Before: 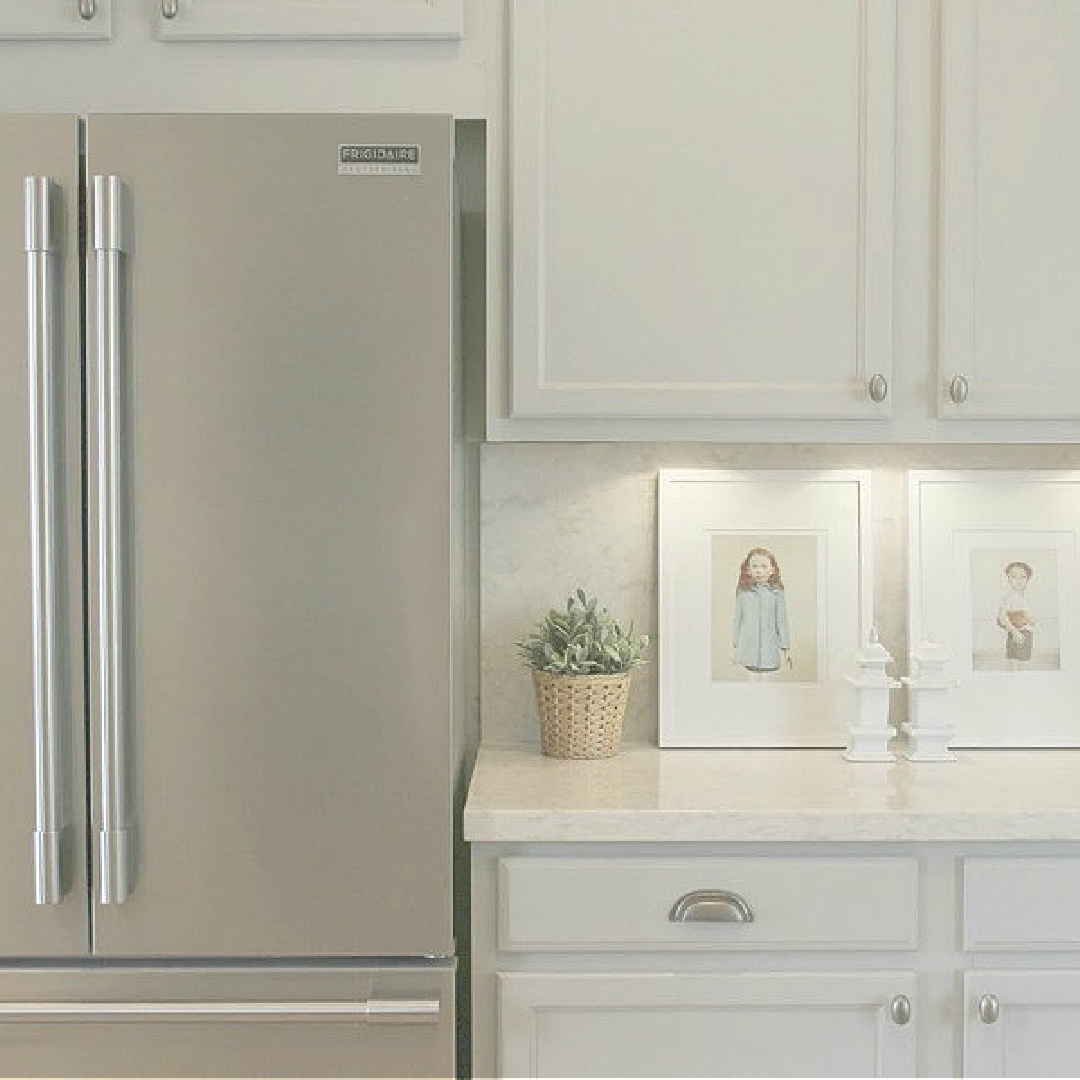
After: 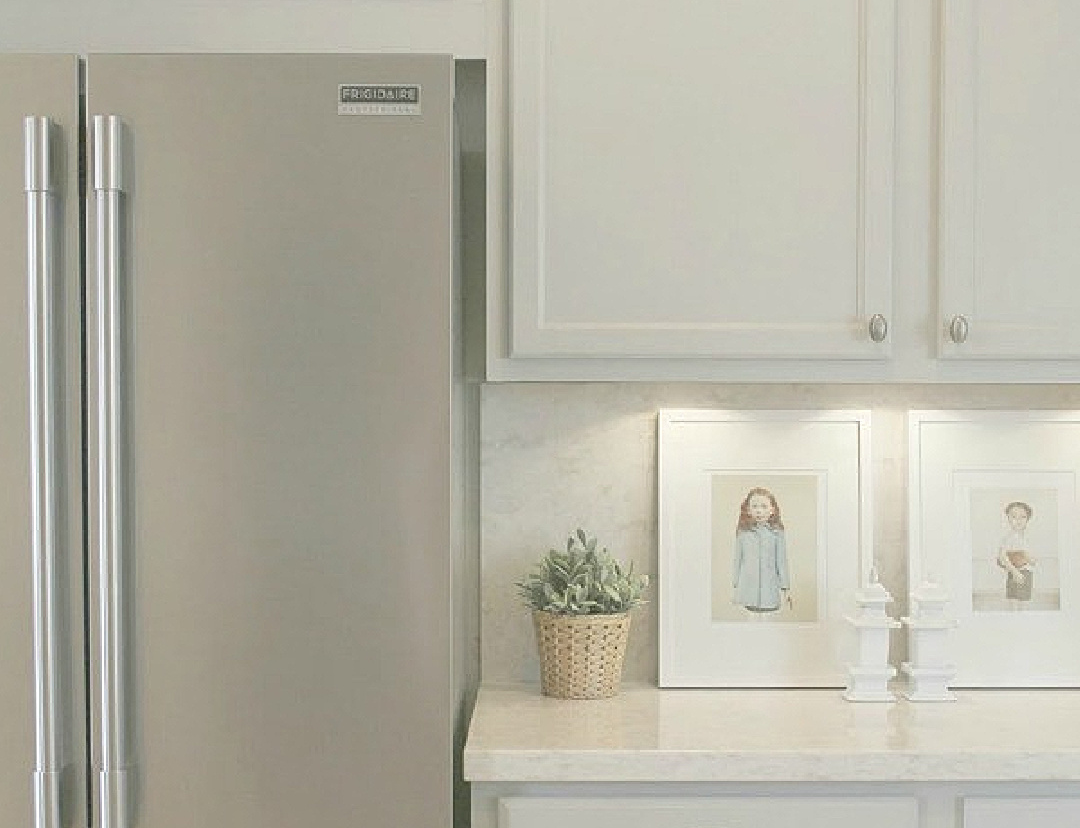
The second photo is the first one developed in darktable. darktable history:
crop: top 5.64%, bottom 17.691%
